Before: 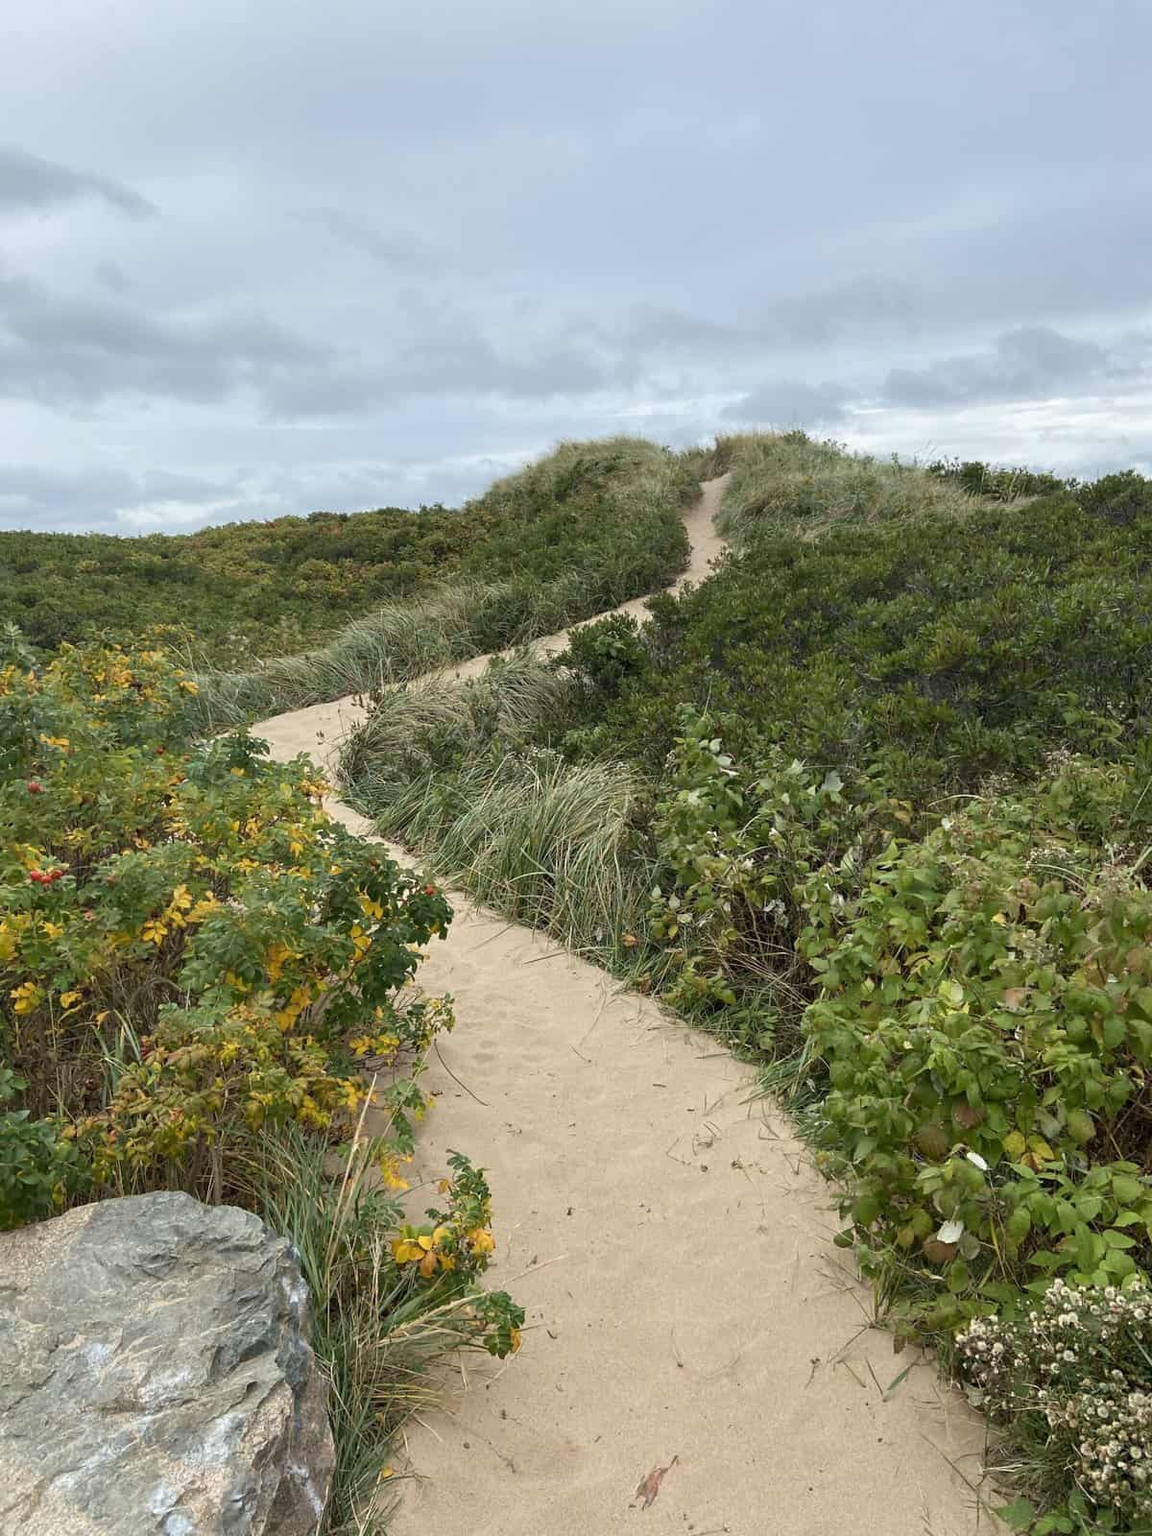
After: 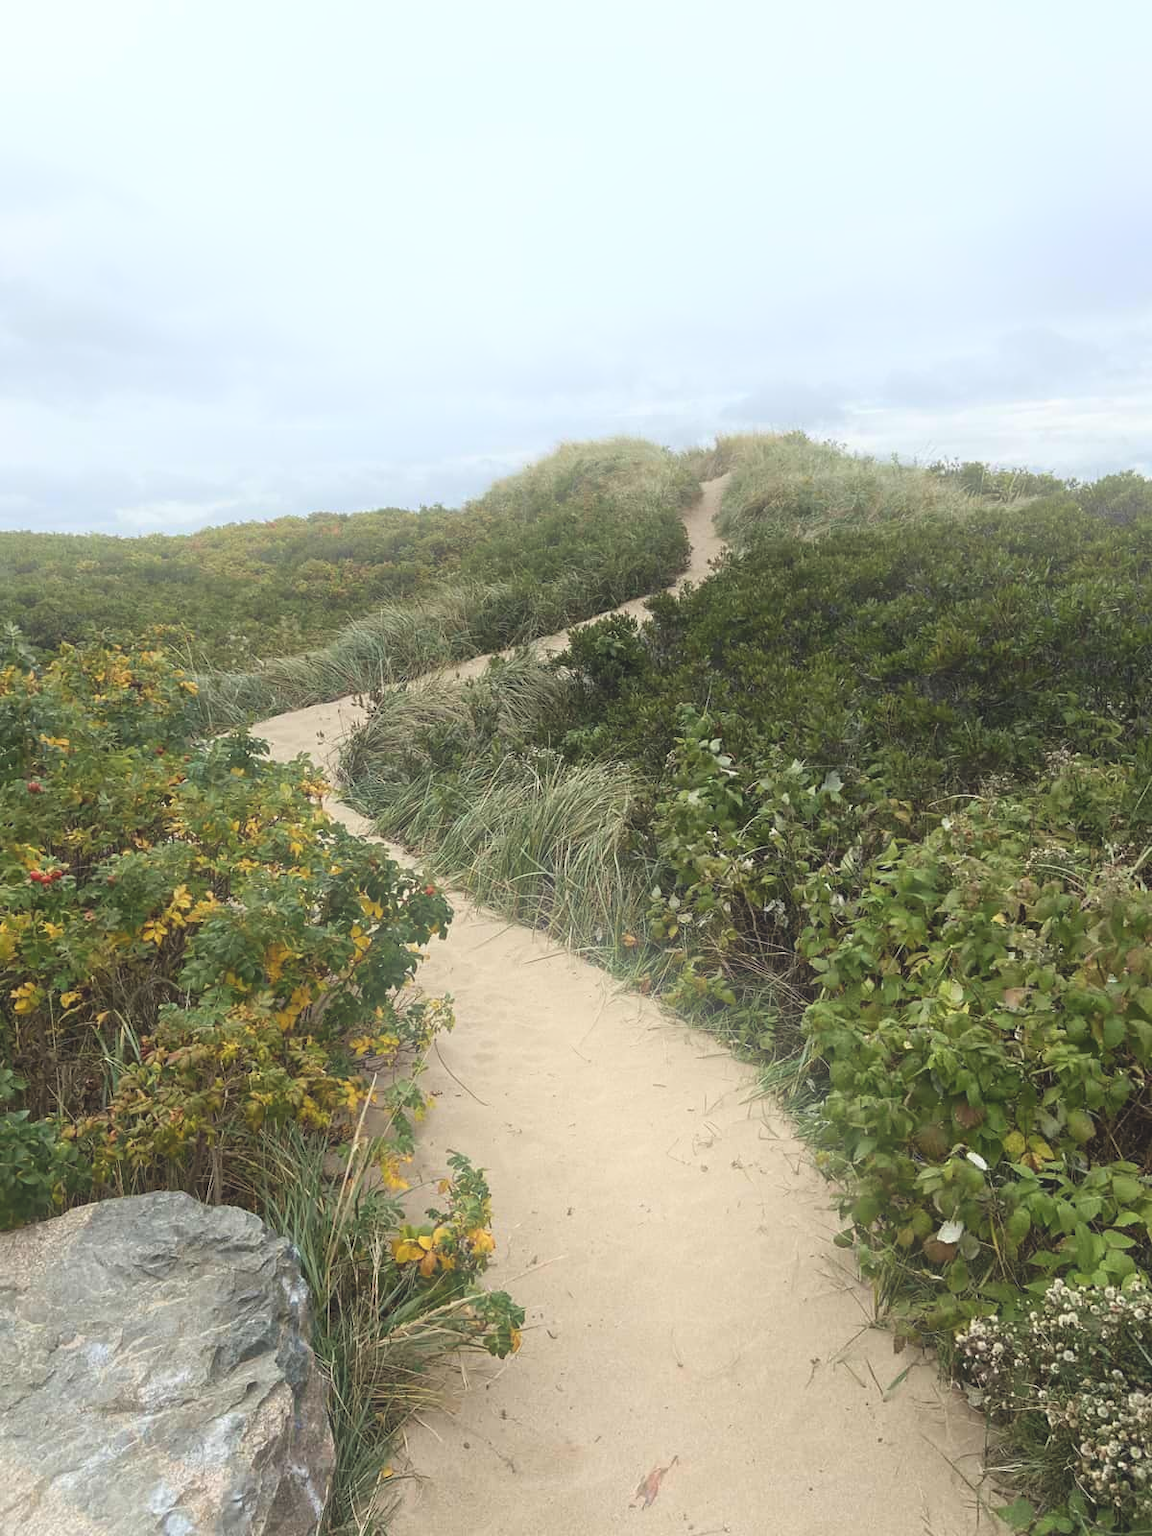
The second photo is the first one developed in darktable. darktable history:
exposure: black level correction -0.015, exposure -0.125 EV, compensate highlight preservation false
bloom: on, module defaults
